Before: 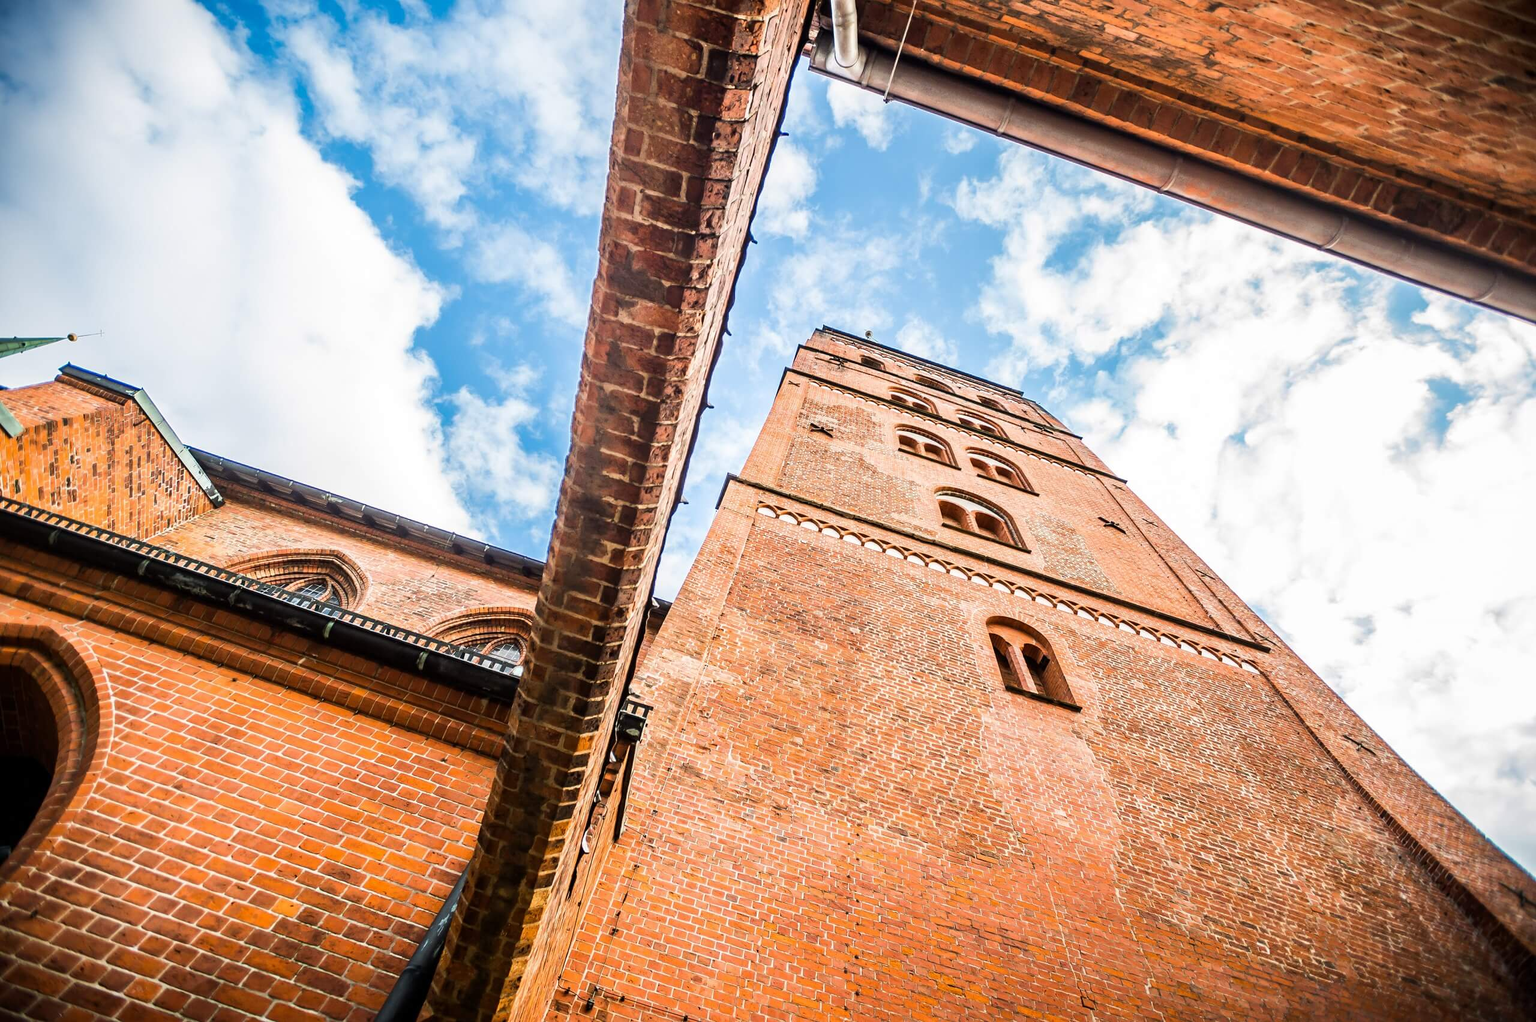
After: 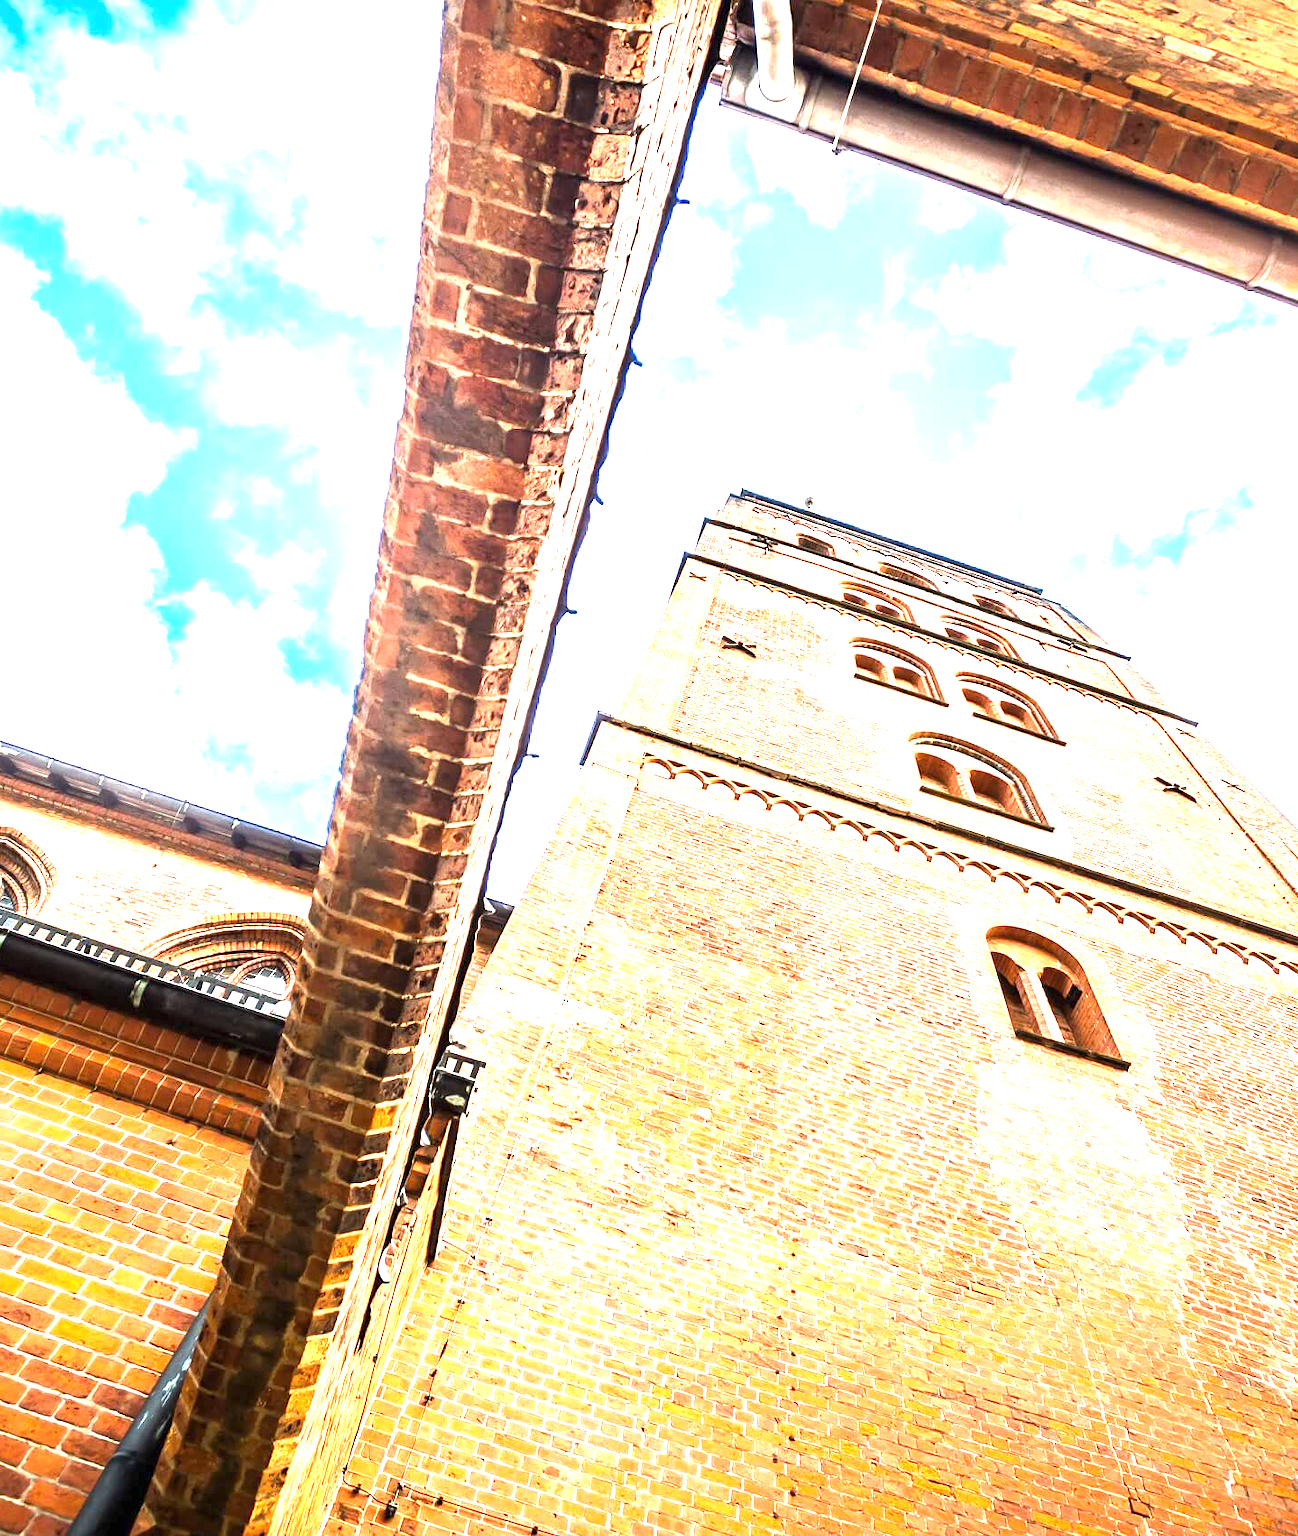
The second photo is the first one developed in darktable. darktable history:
exposure: black level correction 0, exposure 1.675 EV, compensate exposure bias true, compensate highlight preservation false
crop: left 21.496%, right 22.254%
